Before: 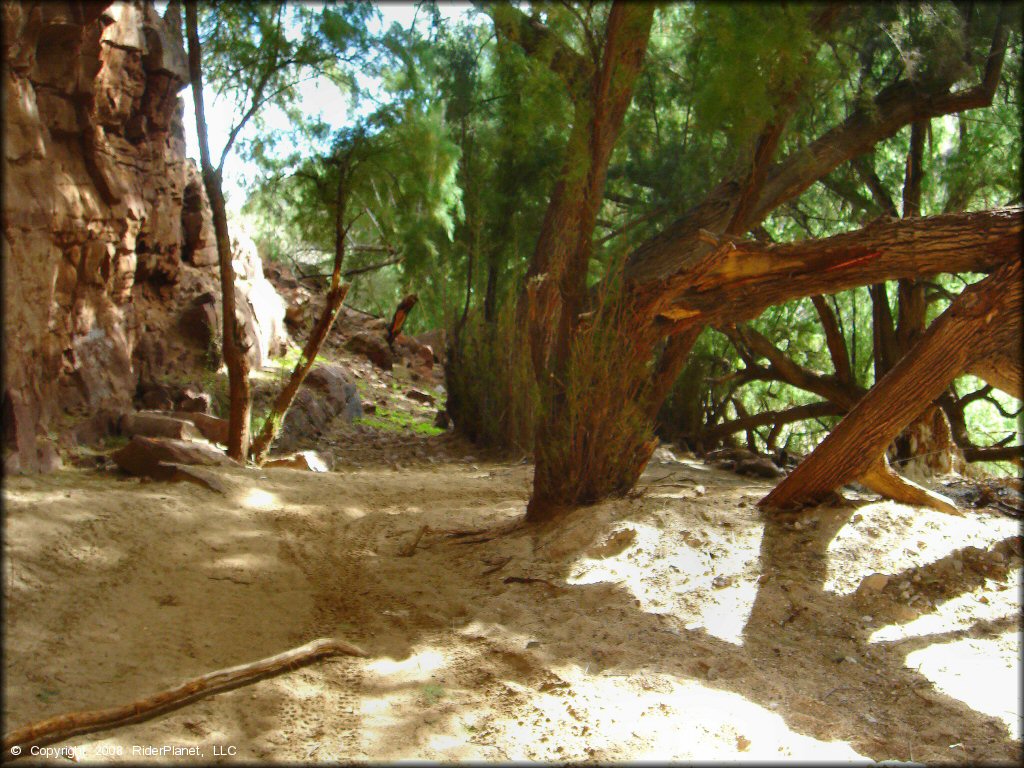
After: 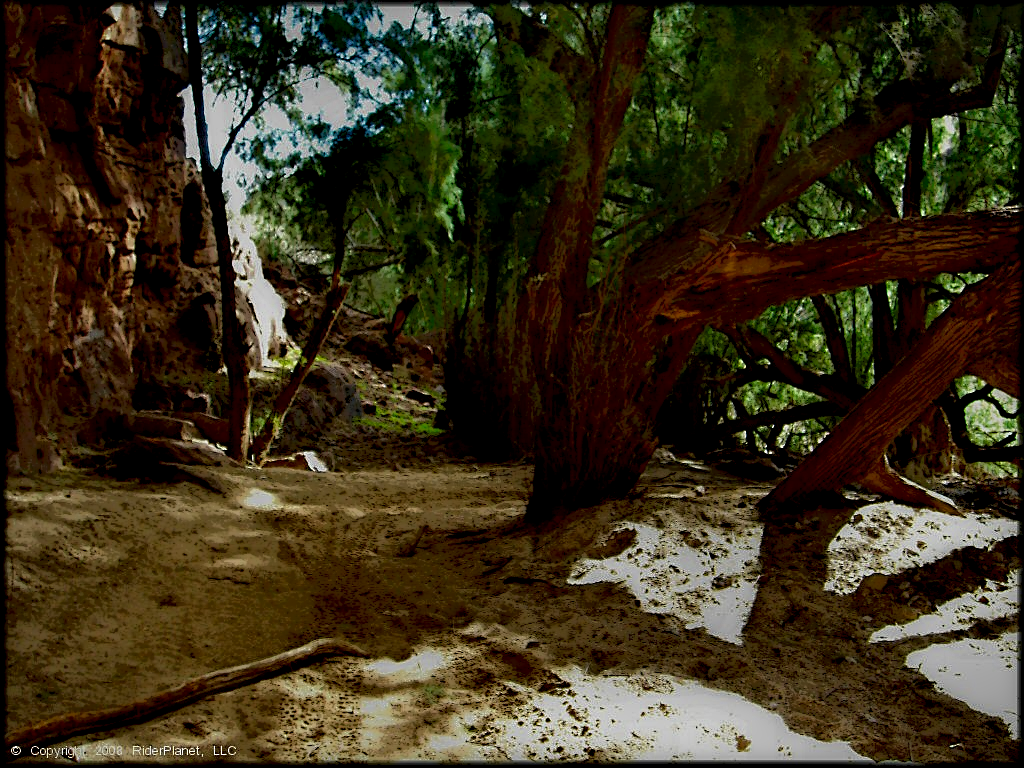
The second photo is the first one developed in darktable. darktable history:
local contrast: highlights 2%, shadows 237%, detail 164%, midtone range 0.003
sharpen: amount 0.56
